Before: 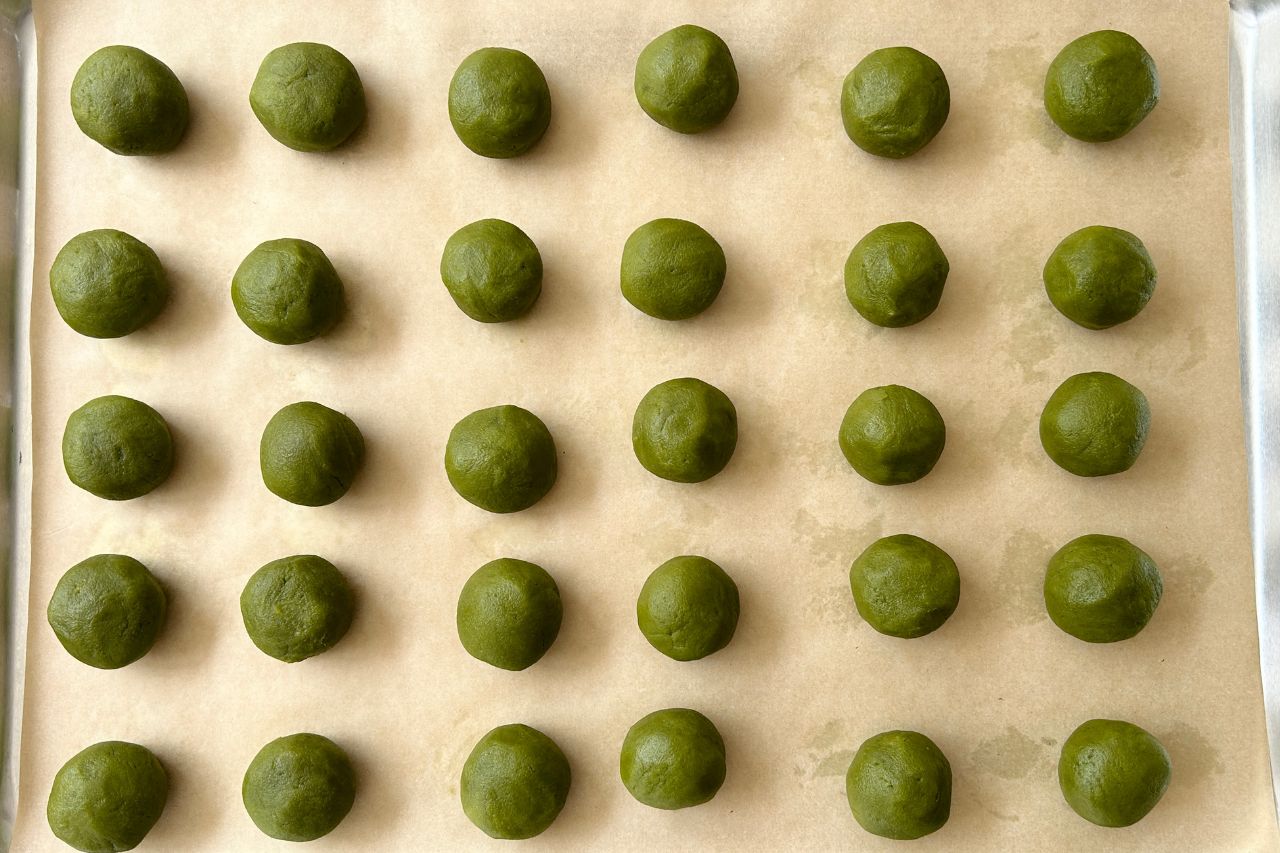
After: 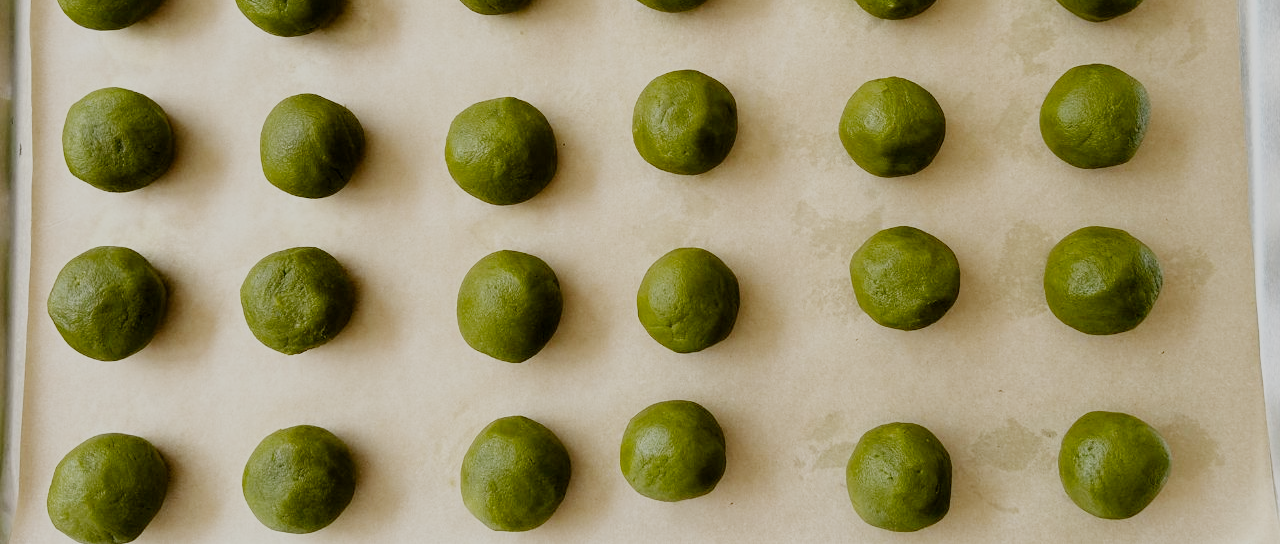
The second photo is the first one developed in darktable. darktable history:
filmic rgb: black relative exposure -7.15 EV, white relative exposure 5.37 EV, threshold 5.97 EV, hardness 3.03, preserve chrominance no, color science v3 (2019), use custom middle-gray values true, enable highlight reconstruction true
crop and rotate: top 36.177%
